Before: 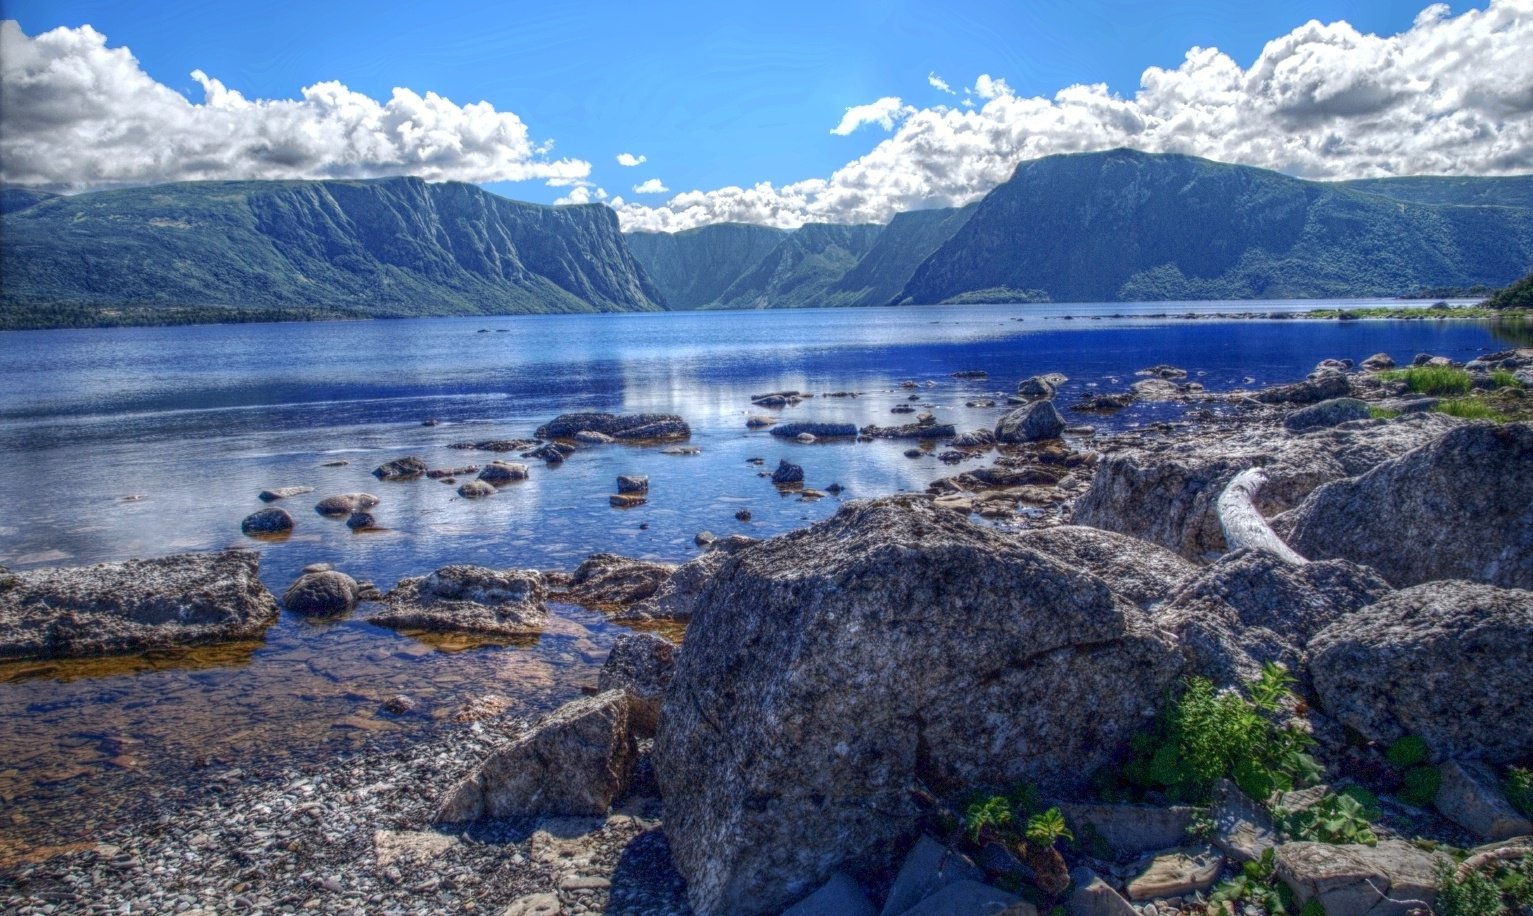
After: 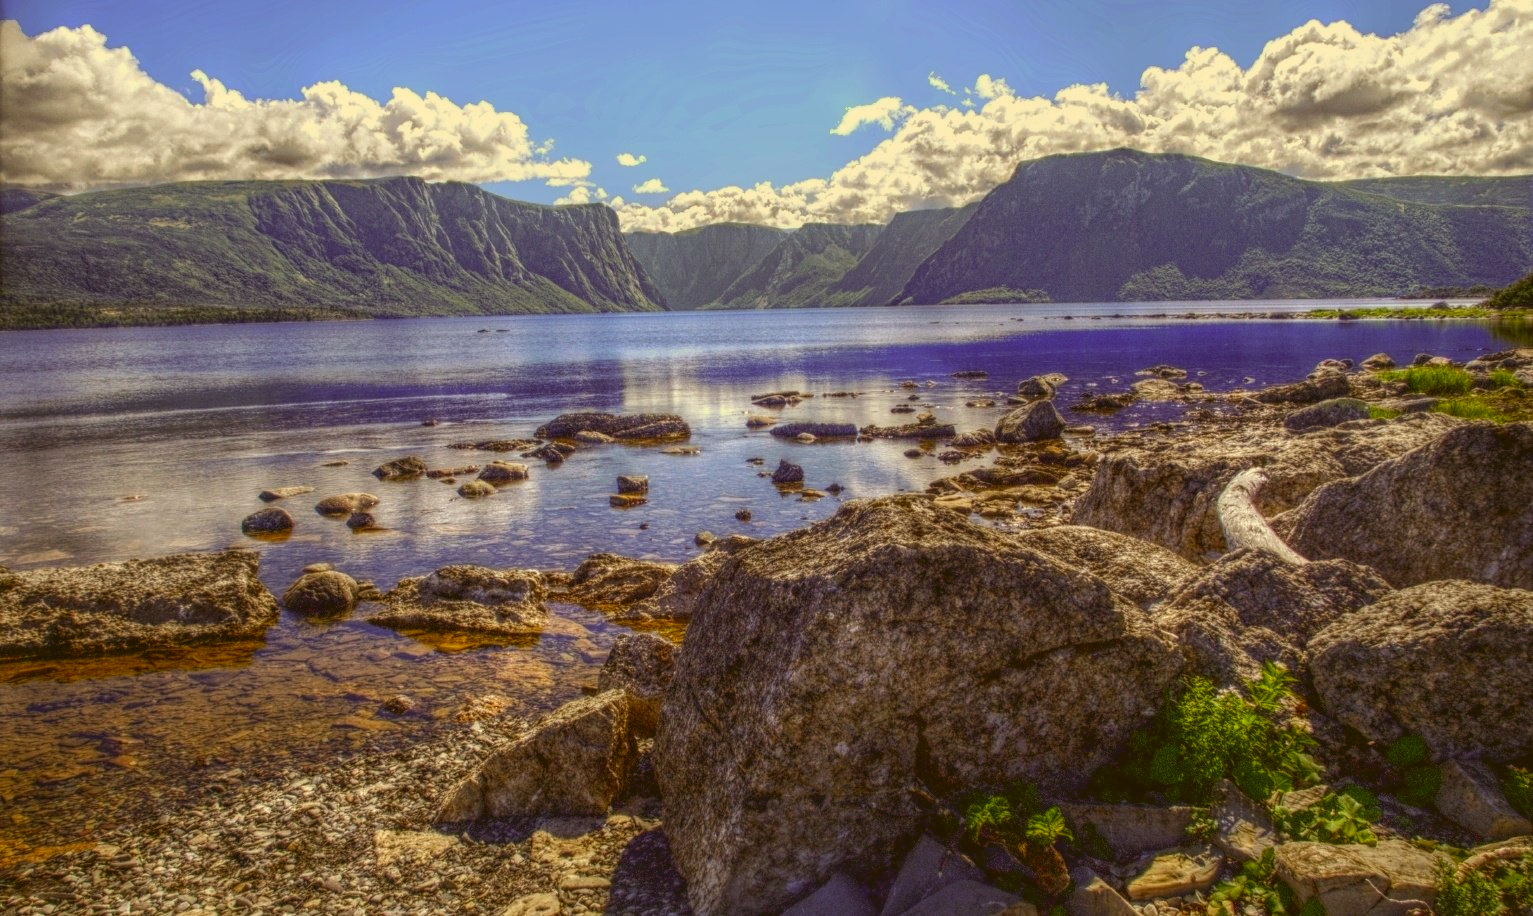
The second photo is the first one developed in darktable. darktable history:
local contrast: on, module defaults
color correction: highlights a* 0.162, highlights b* 29.53, shadows a* -0.162, shadows b* 21.09
rgb levels: mode RGB, independent channels, levels [[0, 0.5, 1], [0, 0.521, 1], [0, 0.536, 1]]
contrast brightness saturation: contrast -0.19, saturation 0.19
color contrast: green-magenta contrast 0.96
